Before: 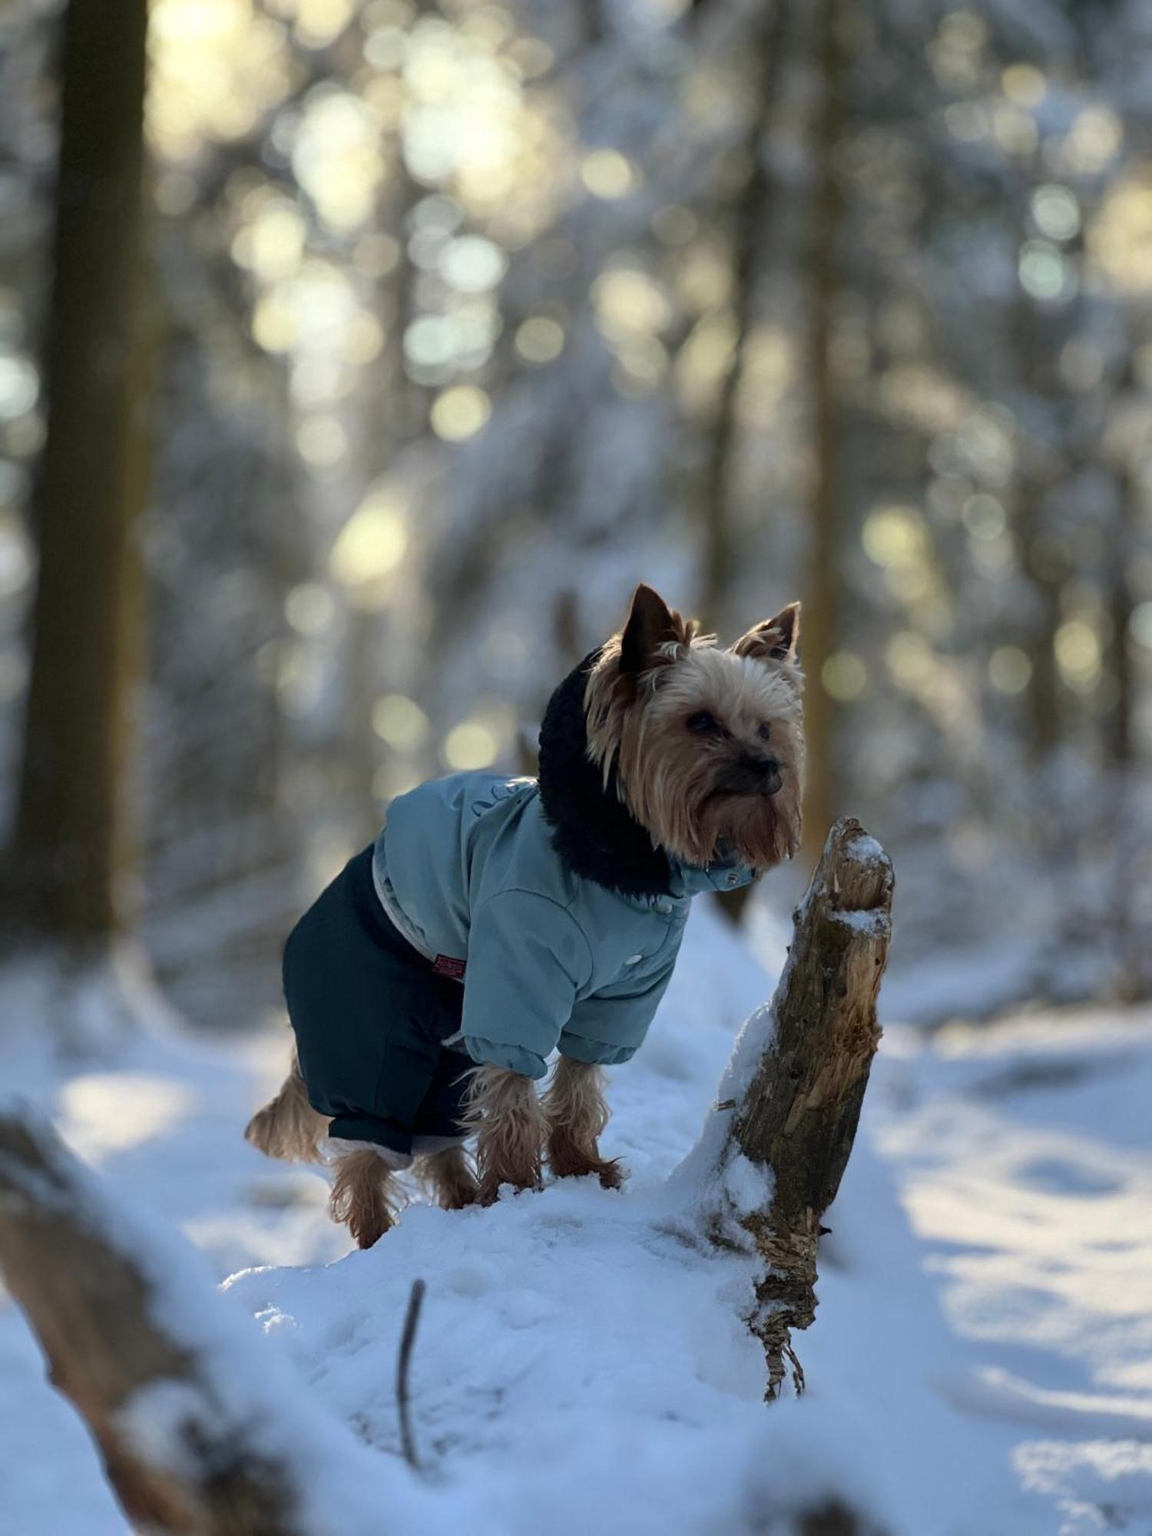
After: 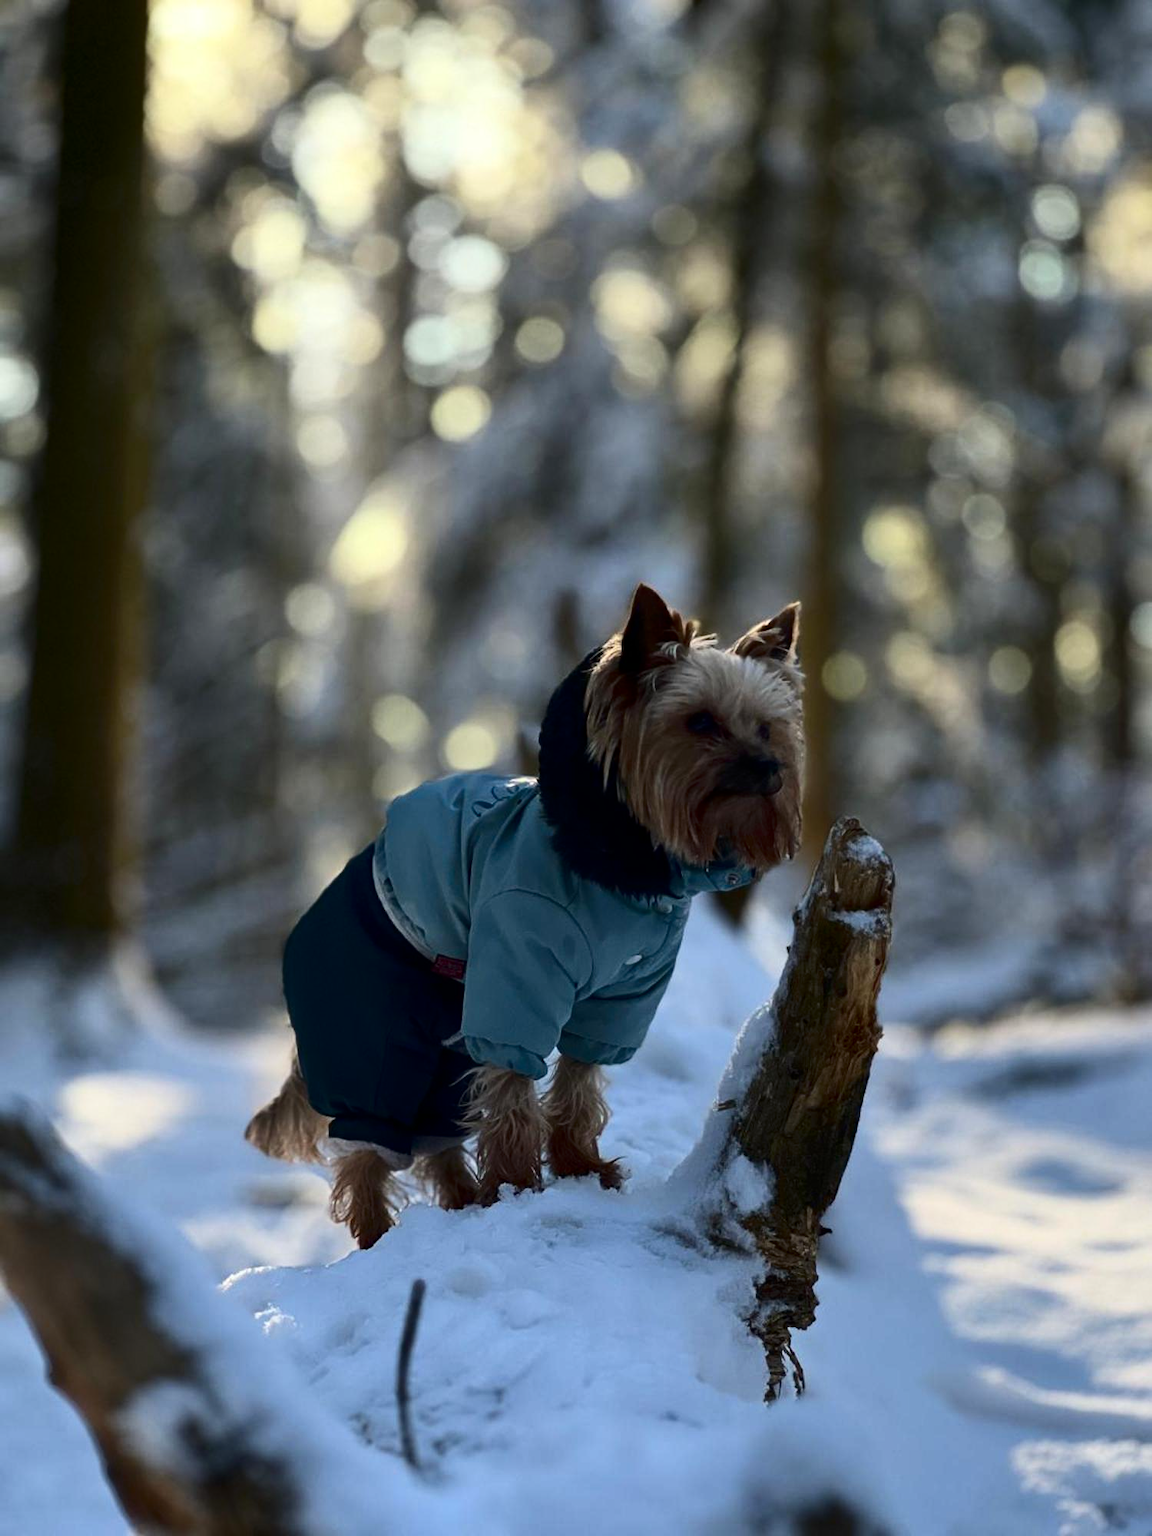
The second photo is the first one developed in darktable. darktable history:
contrast brightness saturation: contrast 0.2, brightness -0.103, saturation 0.103
shadows and highlights: radius 336.61, shadows 28.28, soften with gaussian
